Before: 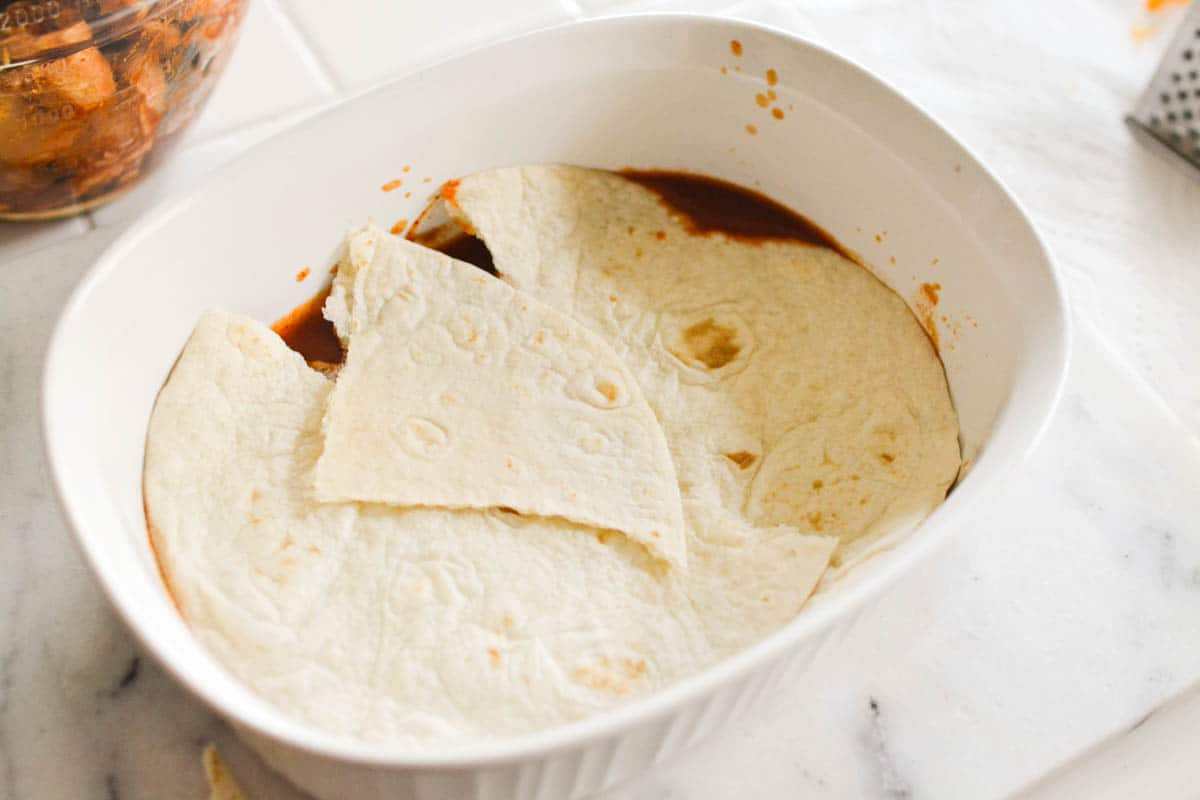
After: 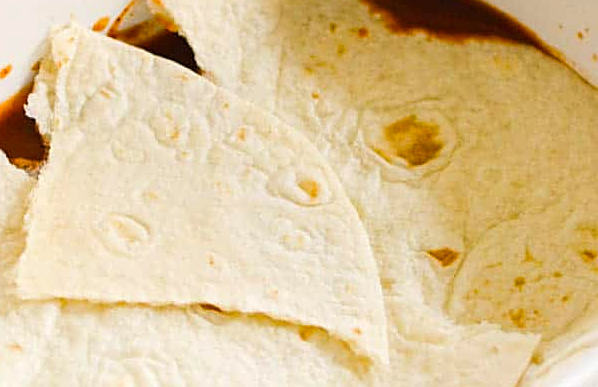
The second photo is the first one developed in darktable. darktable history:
sharpen: on, module defaults
color balance rgb: shadows lift › chroma 1.005%, shadows lift › hue 243.05°, linear chroma grading › shadows 16.223%, perceptual saturation grading › global saturation 18.76%, contrast 4.819%
crop: left 24.88%, top 25.48%, right 25.209%, bottom 25.167%
